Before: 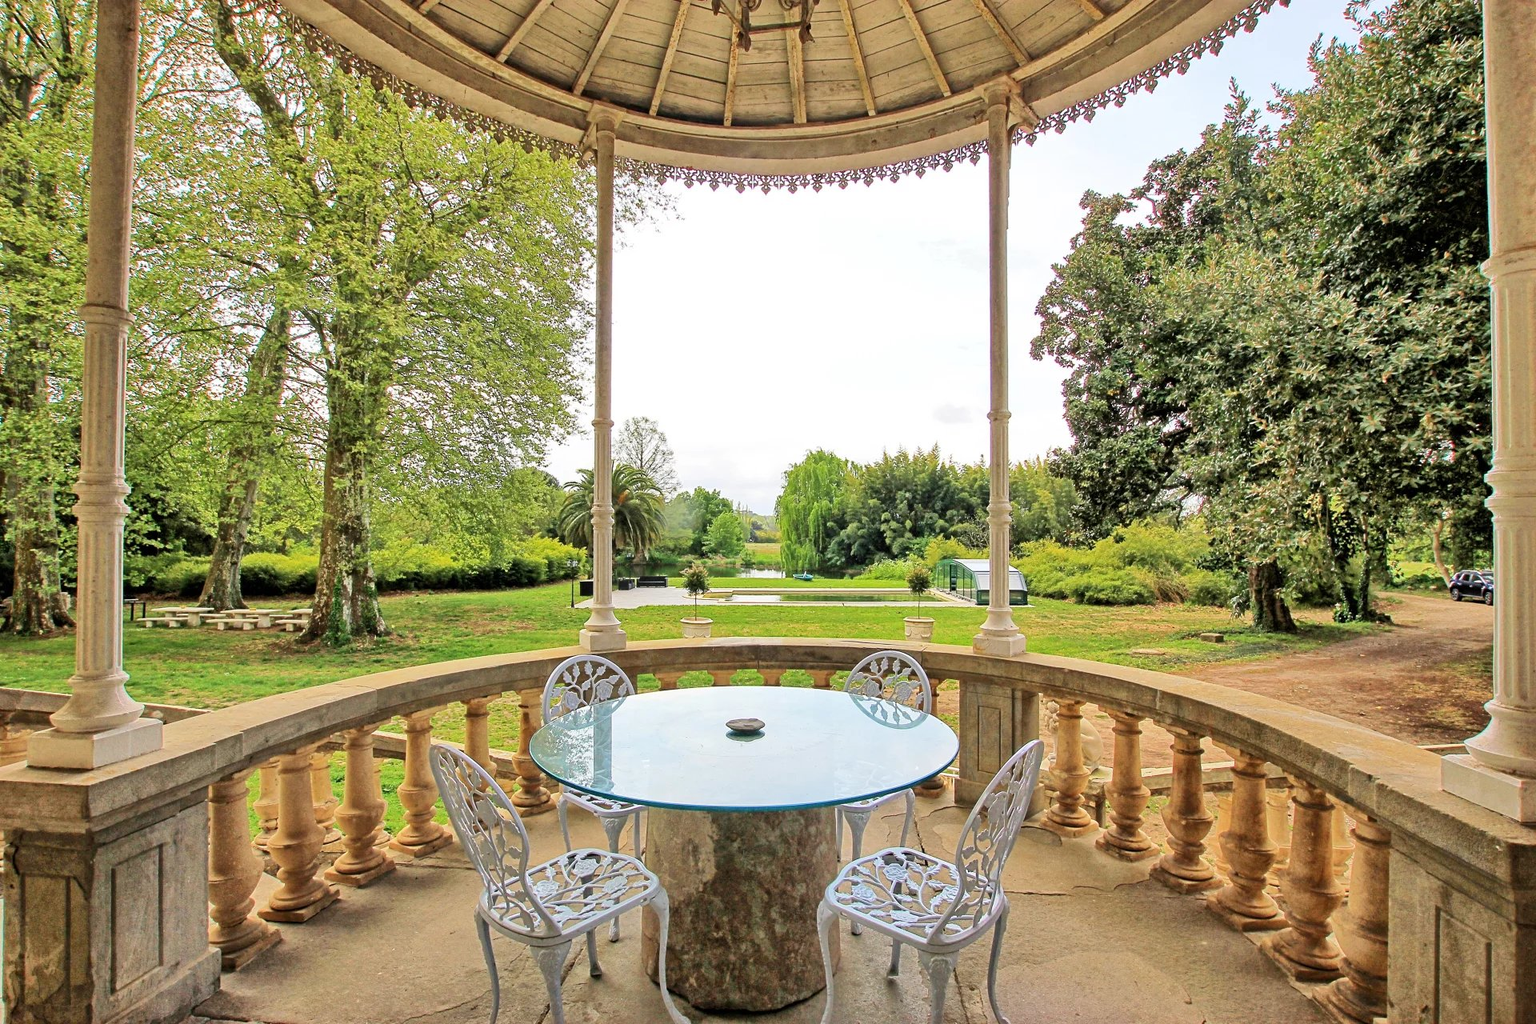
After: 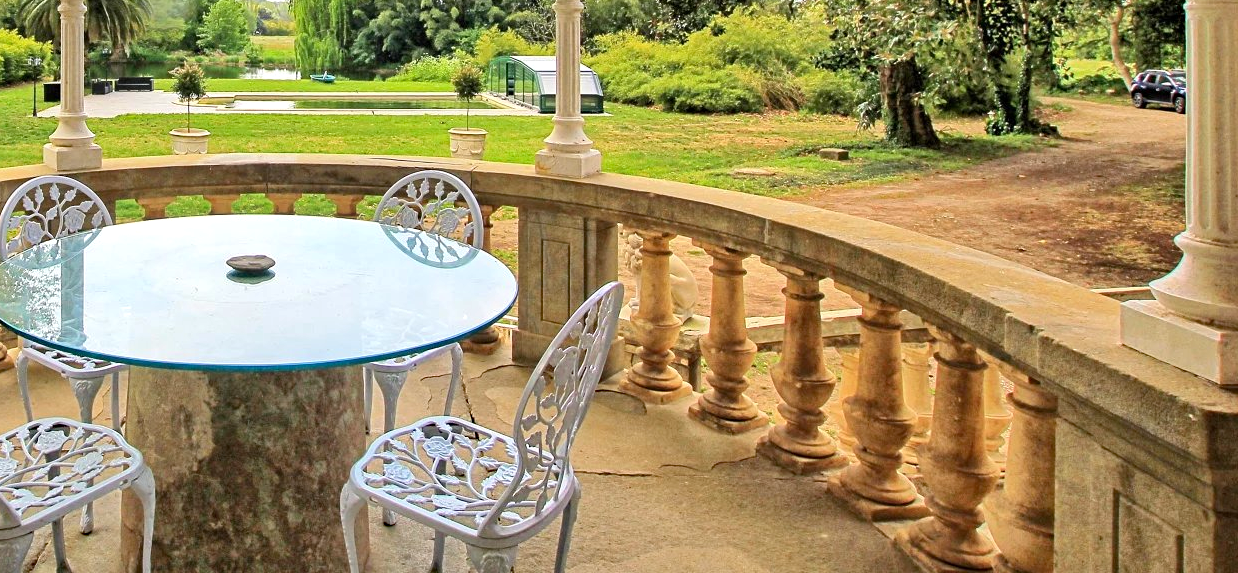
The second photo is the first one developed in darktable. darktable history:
crop and rotate: left 35.509%, top 50.238%, bottom 4.934%
haze removal: compatibility mode true, adaptive false
tone equalizer: on, module defaults
exposure: exposure 0.2 EV, compensate highlight preservation false
